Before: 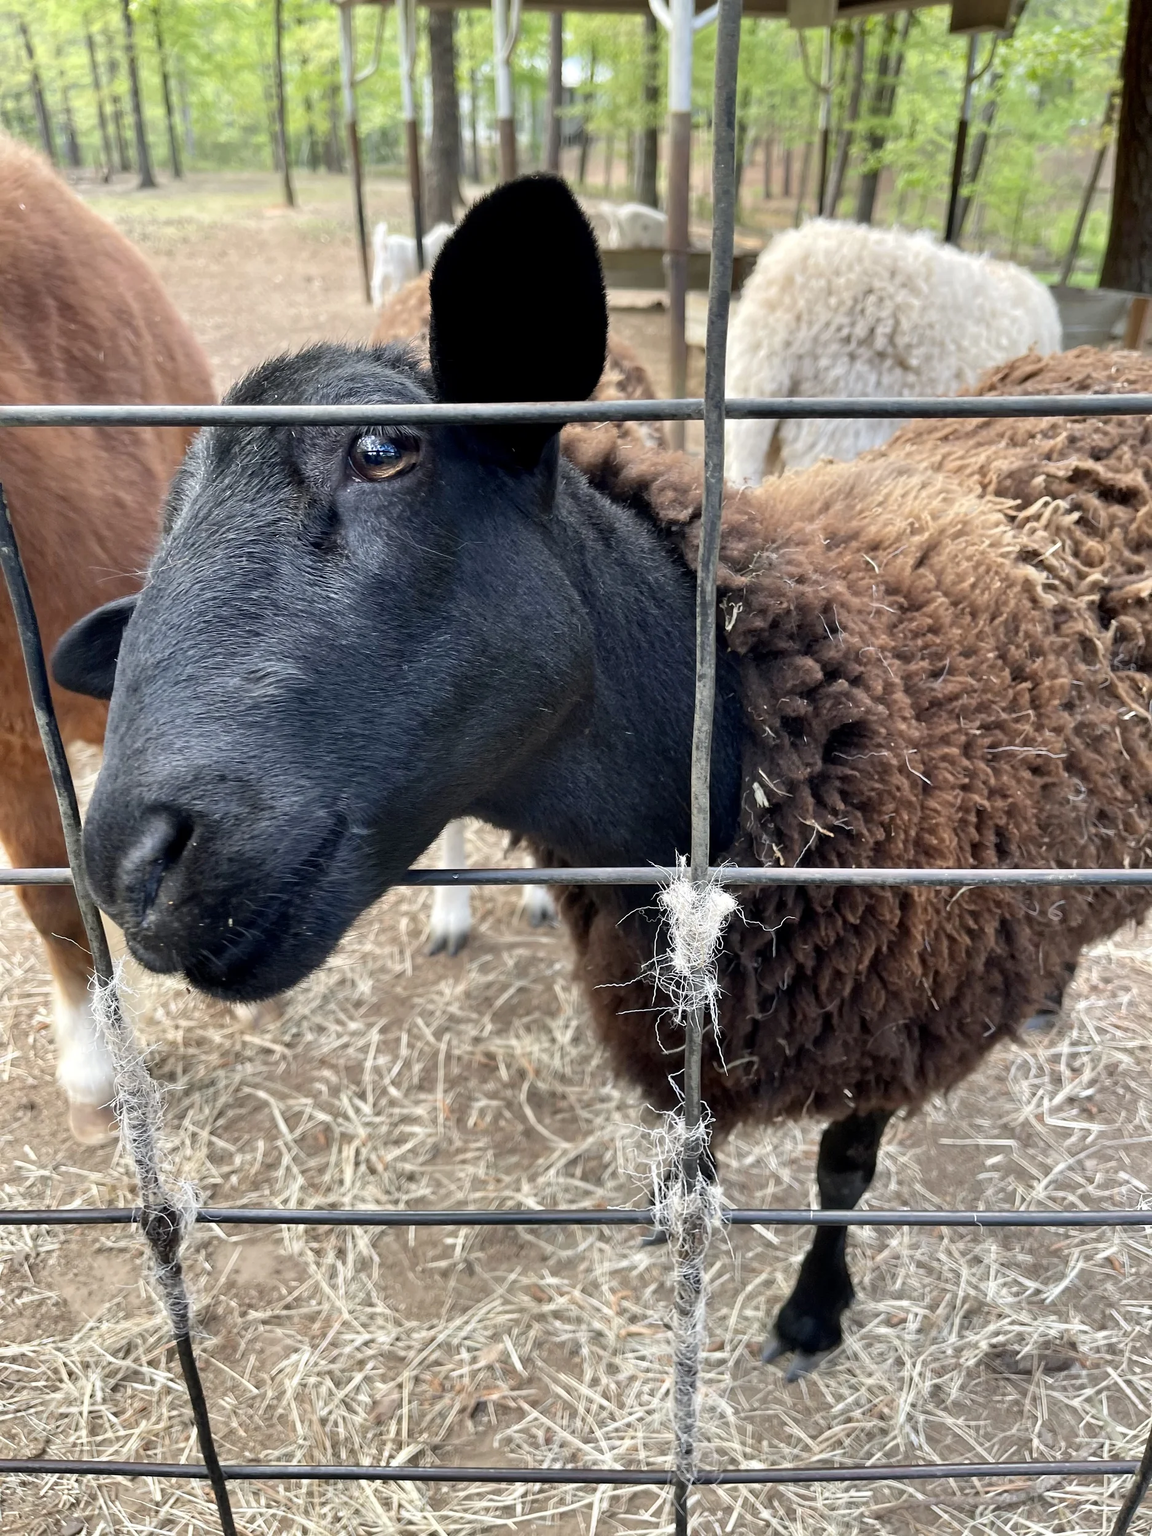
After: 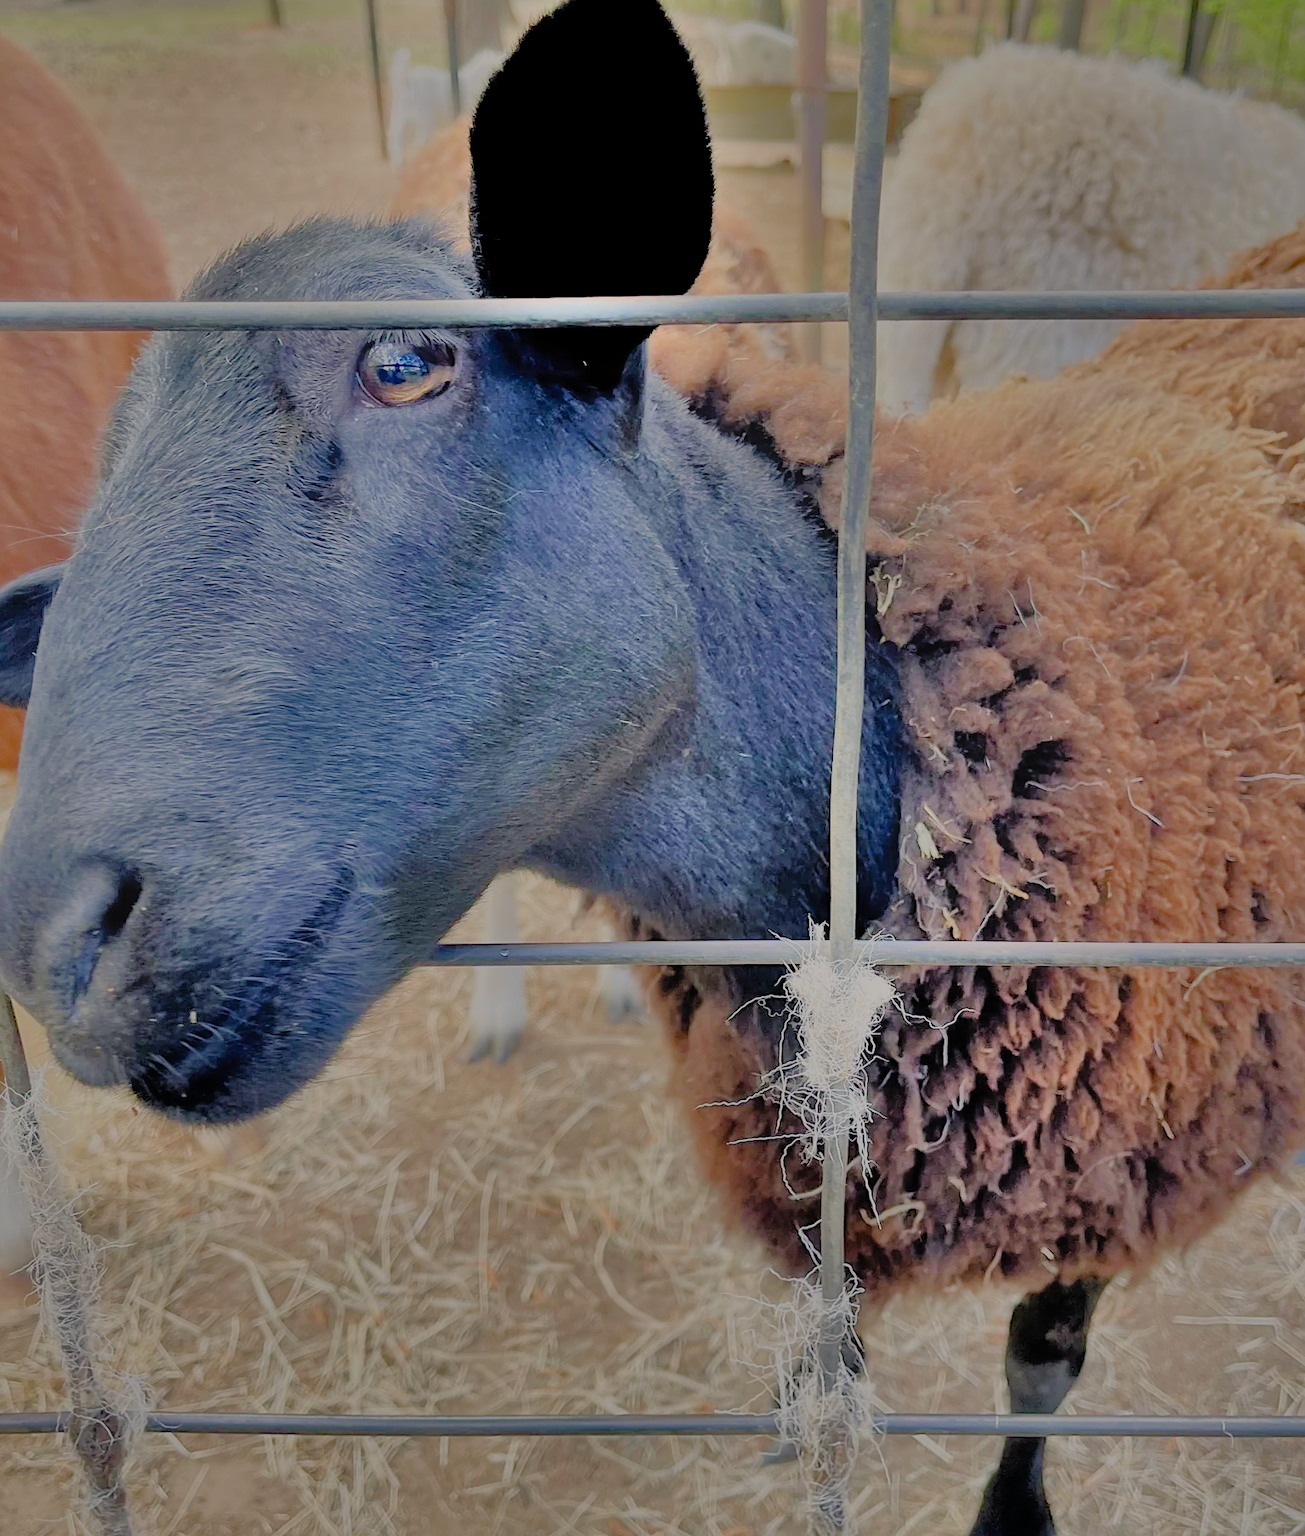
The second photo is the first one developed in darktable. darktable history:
crop: left 7.901%, top 12.227%, right 10.143%, bottom 15.484%
shadows and highlights: radius 123.22, shadows 98.18, white point adjustment -2.9, highlights -99.11, highlights color adjustment 0.125%, soften with gaussian
sharpen: amount 0.207
tone equalizer: -7 EV 0.143 EV, -6 EV 0.591 EV, -5 EV 1.15 EV, -4 EV 1.31 EV, -3 EV 1.16 EV, -2 EV 0.6 EV, -1 EV 0.16 EV
filmic rgb: black relative exposure -7.96 EV, white relative exposure 8.05 EV, target black luminance 0%, hardness 2.4, latitude 75.92%, contrast 0.551, shadows ↔ highlights balance 0.001%, color science v5 (2021), contrast in shadows safe, contrast in highlights safe
color balance rgb: highlights gain › chroma 1.031%, highlights gain › hue 60.2°, global offset › hue 171.56°, perceptual saturation grading › global saturation 15.643%, perceptual saturation grading › highlights -19.037%, perceptual saturation grading › shadows 20.598%, global vibrance 20%
contrast equalizer: y [[0.601, 0.6, 0.598, 0.598, 0.6, 0.601], [0.5 ×6], [0.5 ×6], [0 ×6], [0 ×6]], mix -0.315
